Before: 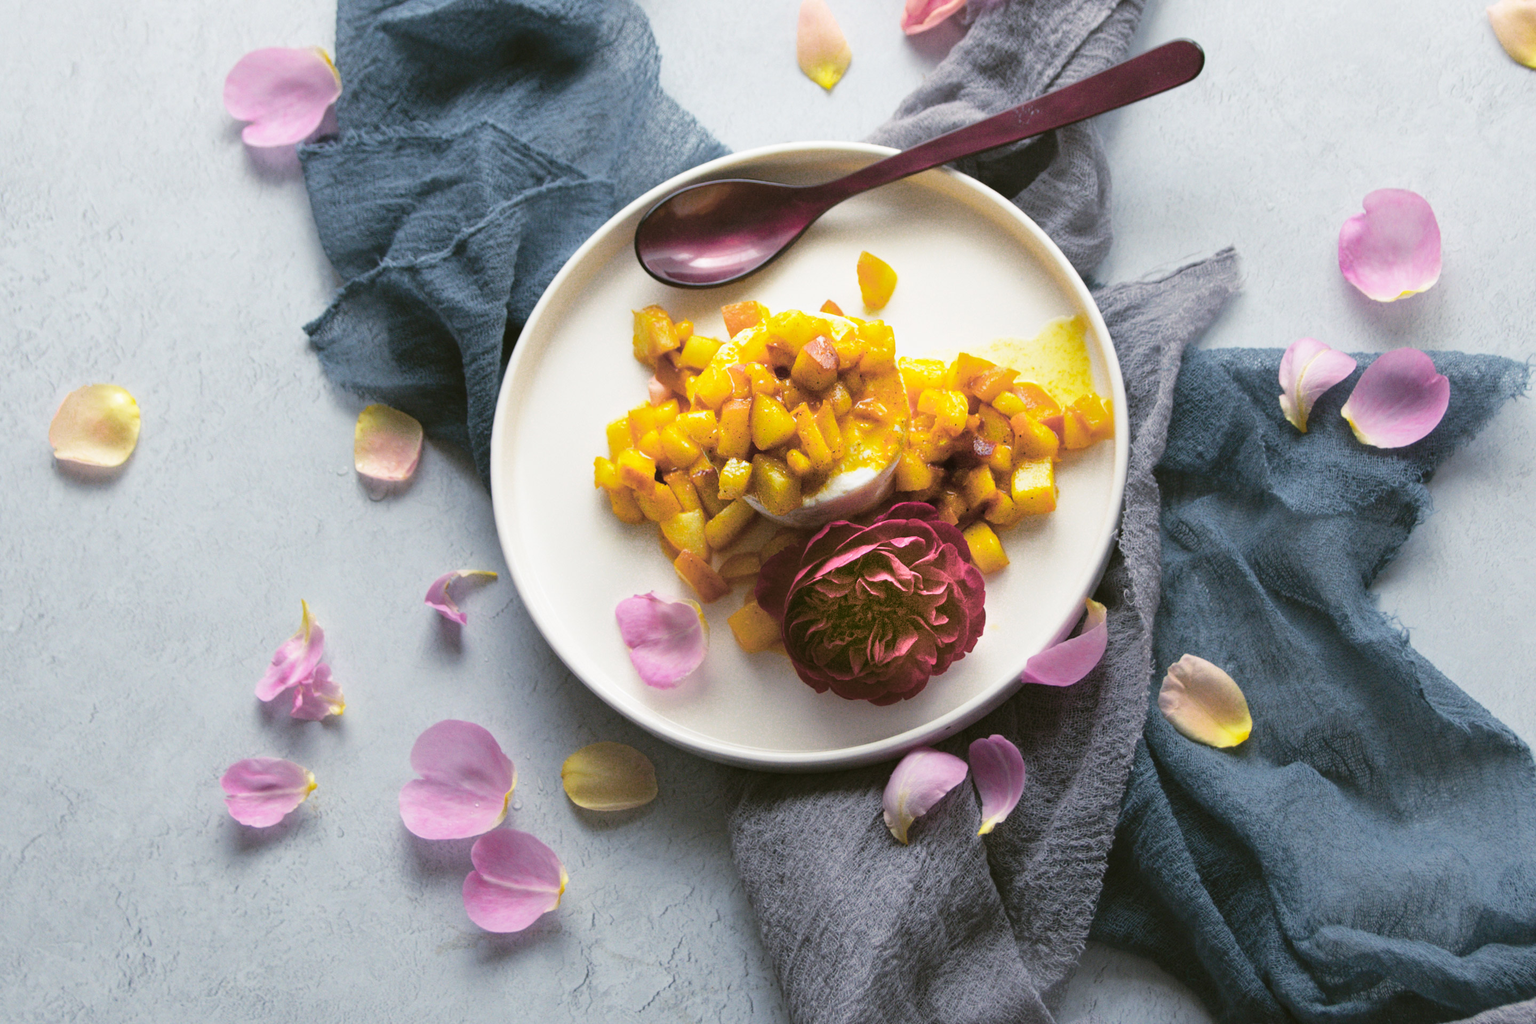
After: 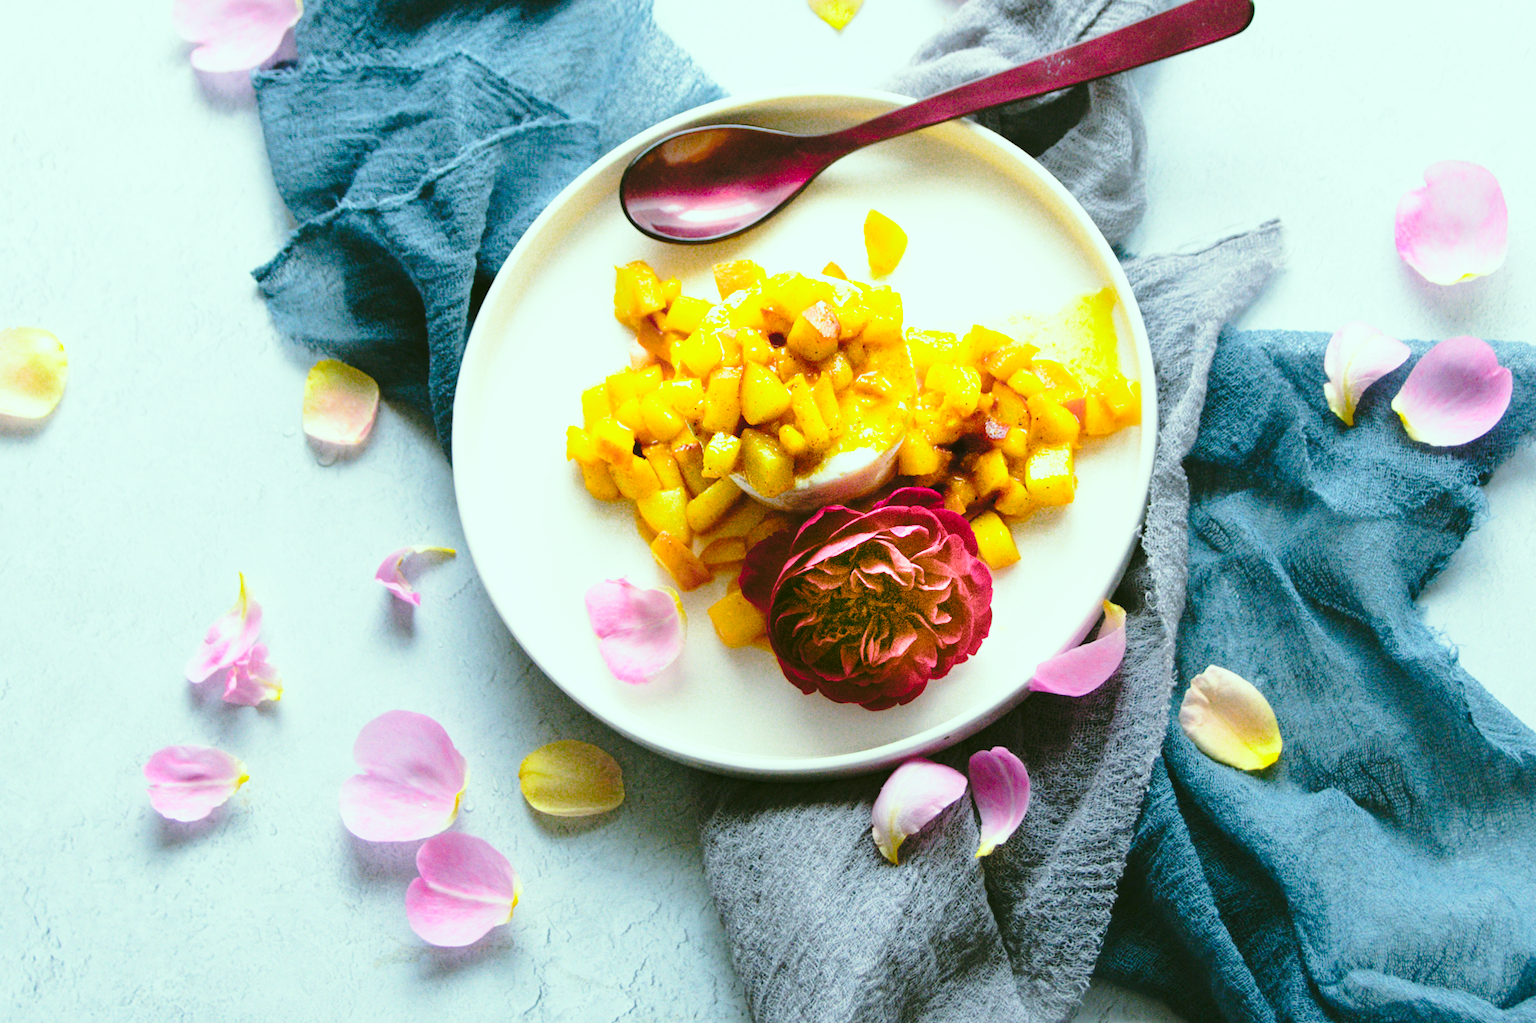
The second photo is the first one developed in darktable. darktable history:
crop and rotate: angle -1.96°, left 3.097%, top 4.154%, right 1.586%, bottom 0.529%
base curve: curves: ch0 [(0, 0) (0.032, 0.037) (0.105, 0.228) (0.435, 0.76) (0.856, 0.983) (1, 1)], preserve colors none
color correction: highlights a* -7.33, highlights b* 1.26, shadows a* -3.55, saturation 1.4
